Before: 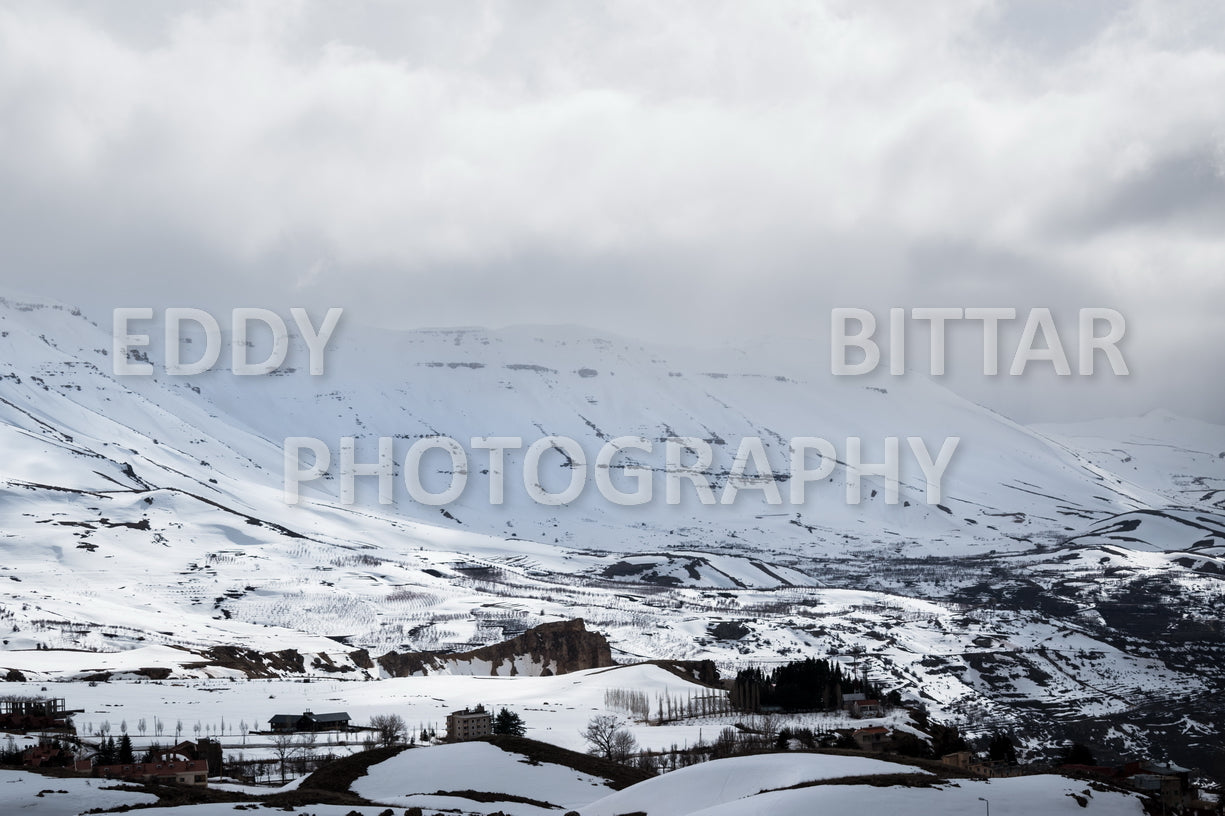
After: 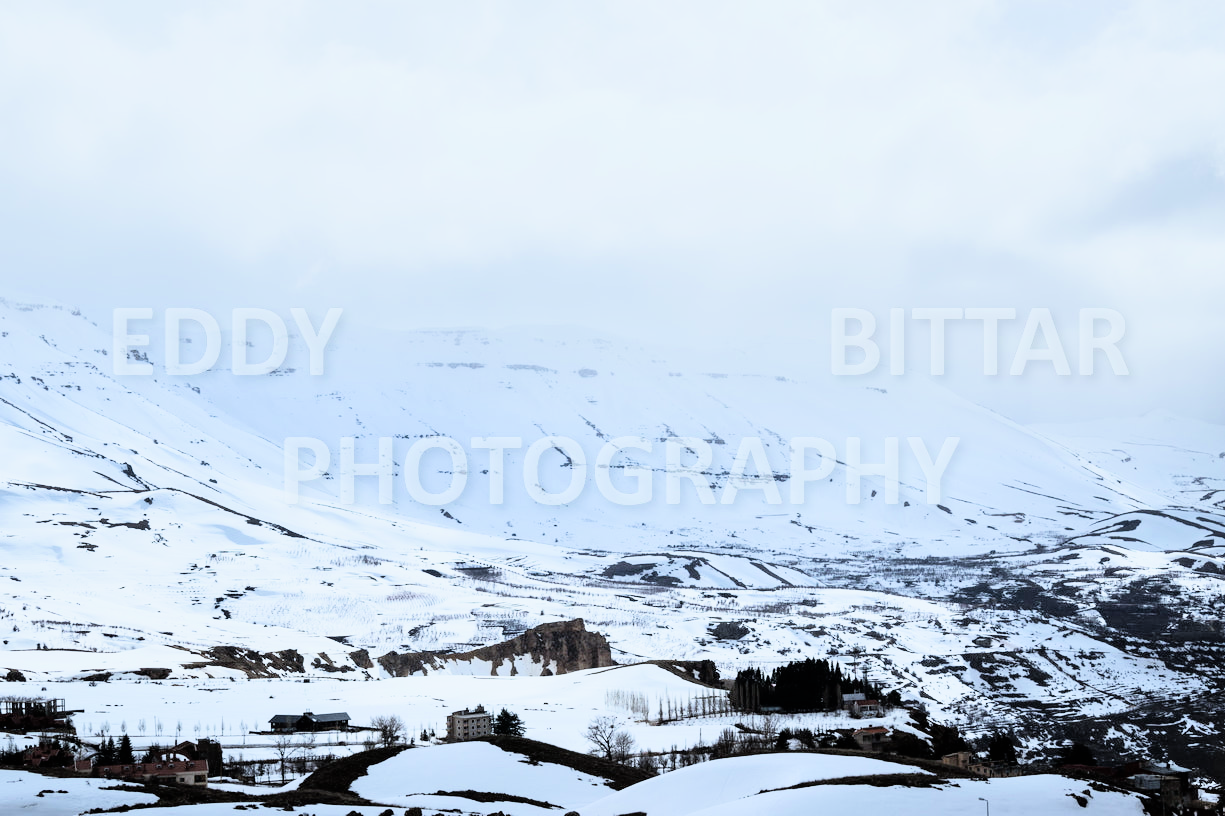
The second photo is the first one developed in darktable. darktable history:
shadows and highlights: shadows 75, highlights -25, soften with gaussian
filmic rgb: black relative exposure -11.88 EV, white relative exposure 5.43 EV, threshold 3 EV, hardness 4.49, latitude 50%, contrast 1.14, color science v5 (2021), contrast in shadows safe, contrast in highlights safe, enable highlight reconstruction true
exposure: black level correction 0, exposure 1.55 EV, compensate exposure bias true, compensate highlight preservation false
white balance: red 0.925, blue 1.046
